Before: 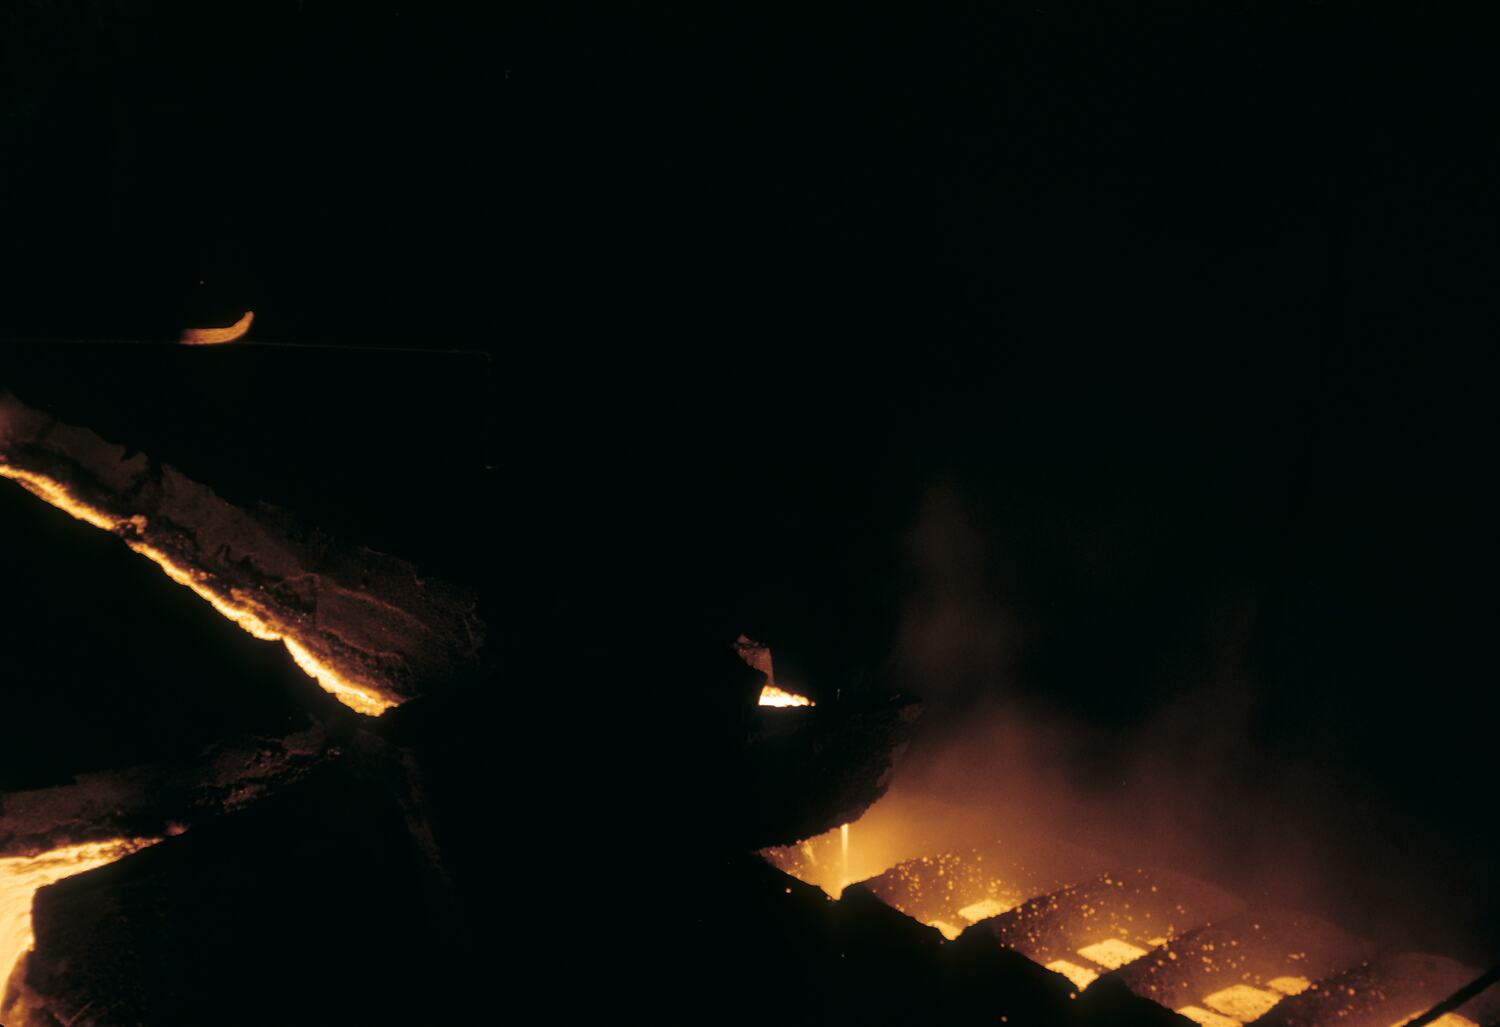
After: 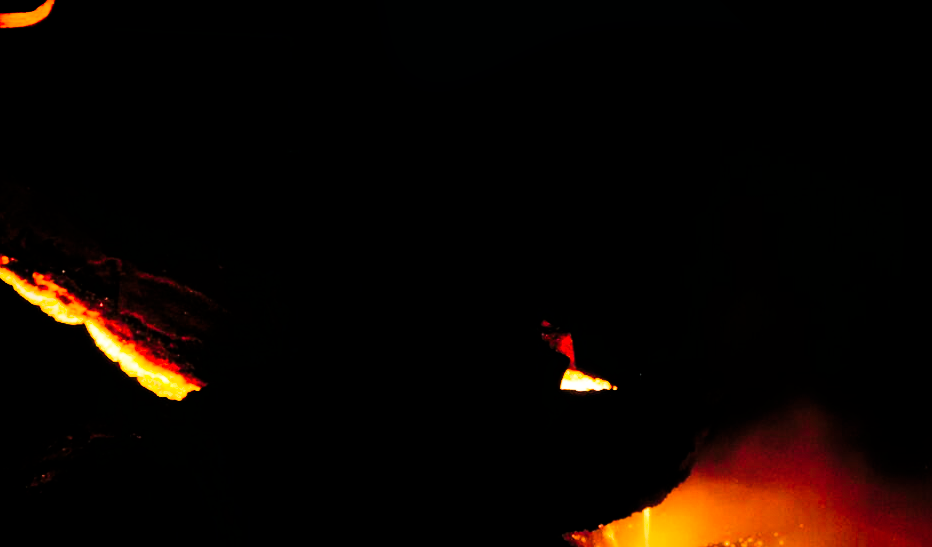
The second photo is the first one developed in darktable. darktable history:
crop: left 13.224%, top 30.858%, right 24.61%, bottom 15.873%
color correction: highlights a* -0.322, highlights b* -0.072
shadows and highlights: soften with gaussian
filmic rgb: black relative exposure -5.12 EV, white relative exposure 3.96 EV, threshold 3.06 EV, hardness 2.9, contrast 1.298, highlights saturation mix -29.33%, iterations of high-quality reconstruction 0, enable highlight reconstruction true
color balance rgb: power › hue 73.42°, linear chroma grading › global chroma 15.389%, perceptual saturation grading › global saturation 25.523%
tone curve: curves: ch0 [(0, 0) (0.003, 0.002) (0.011, 0.006) (0.025, 0.014) (0.044, 0.025) (0.069, 0.039) (0.1, 0.056) (0.136, 0.082) (0.177, 0.116) (0.224, 0.163) (0.277, 0.233) (0.335, 0.311) (0.399, 0.396) (0.468, 0.488) (0.543, 0.588) (0.623, 0.695) (0.709, 0.809) (0.801, 0.912) (0.898, 0.997) (1, 1)], preserve colors none
vignetting: fall-off radius 64.01%, saturation 0.034
